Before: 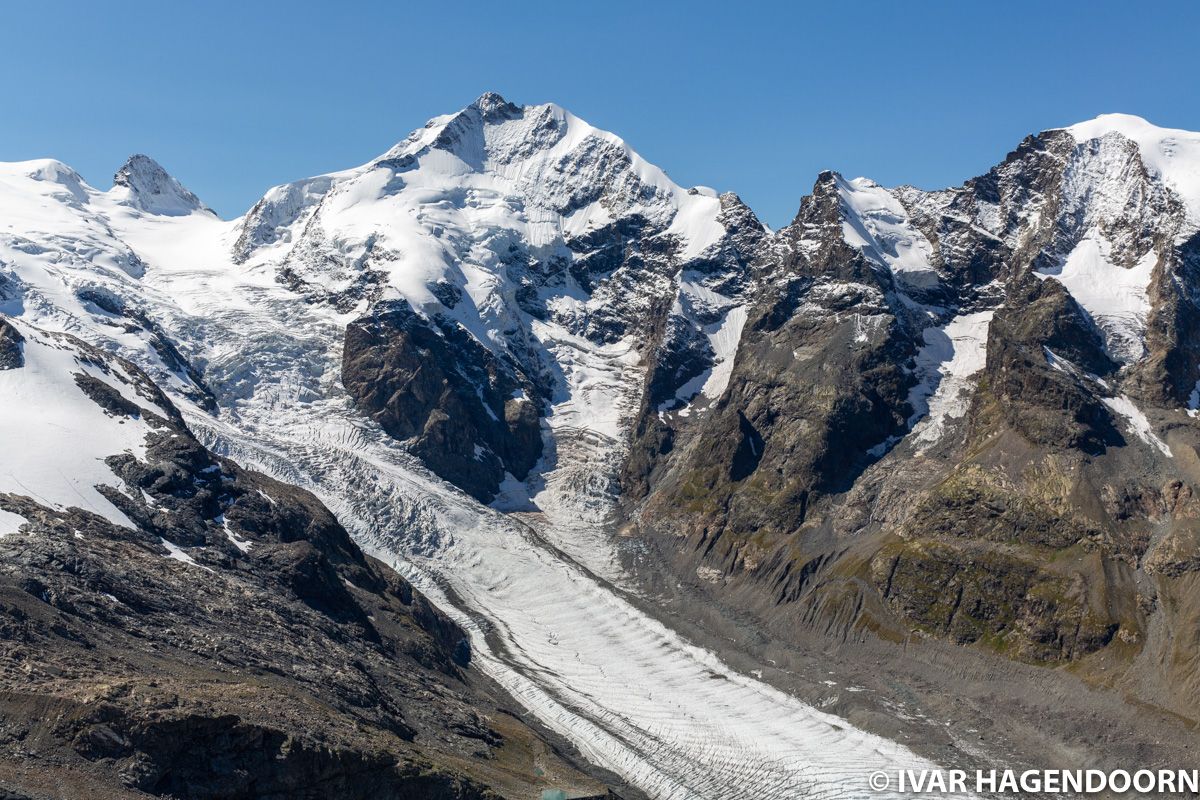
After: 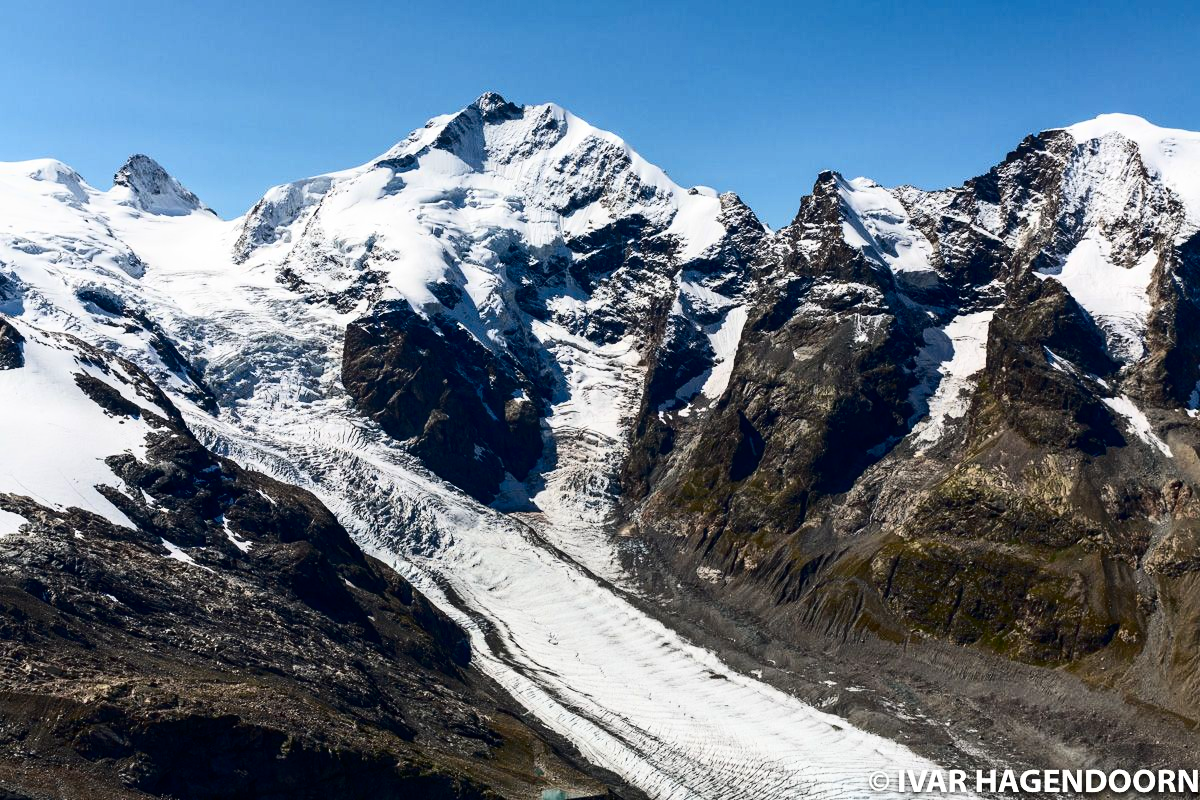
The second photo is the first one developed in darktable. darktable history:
contrast brightness saturation: contrast 0.337, brightness -0.068, saturation 0.168
